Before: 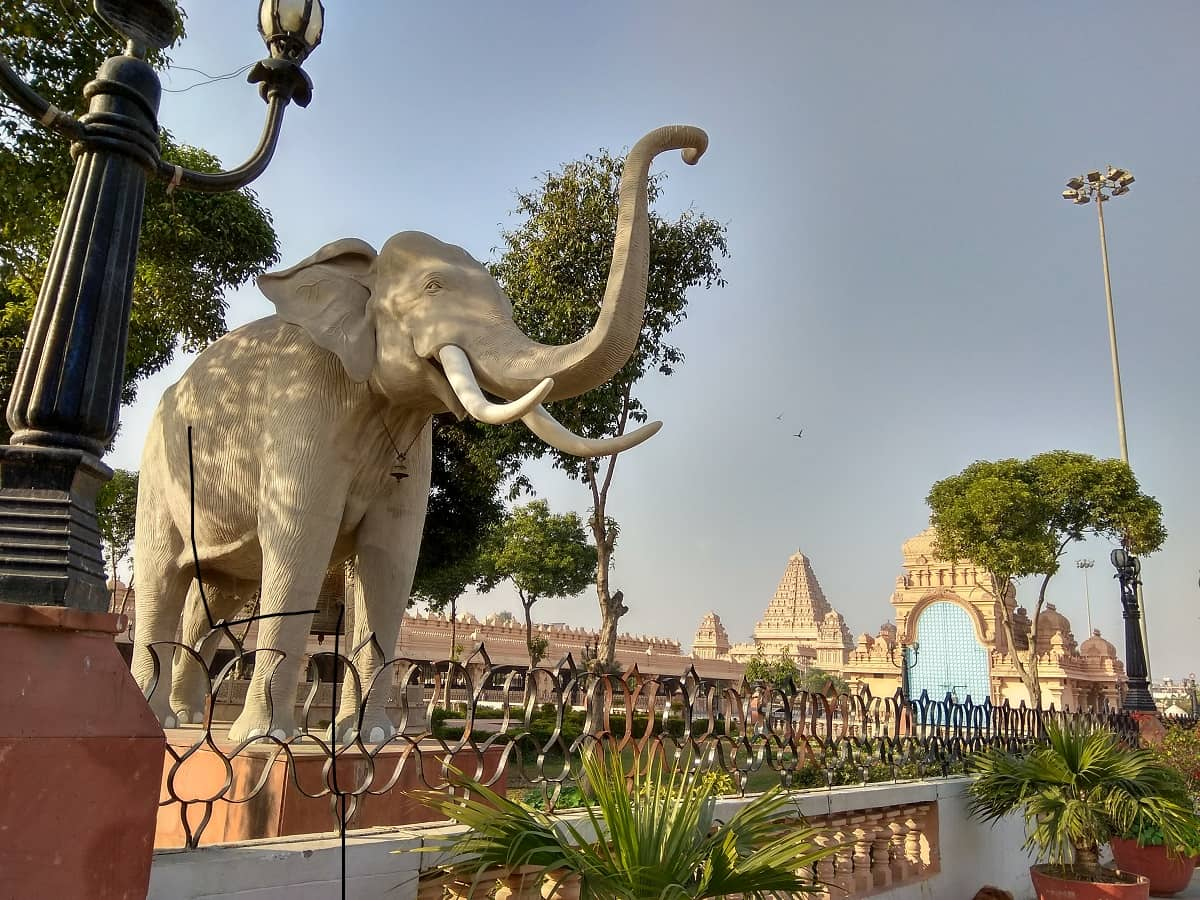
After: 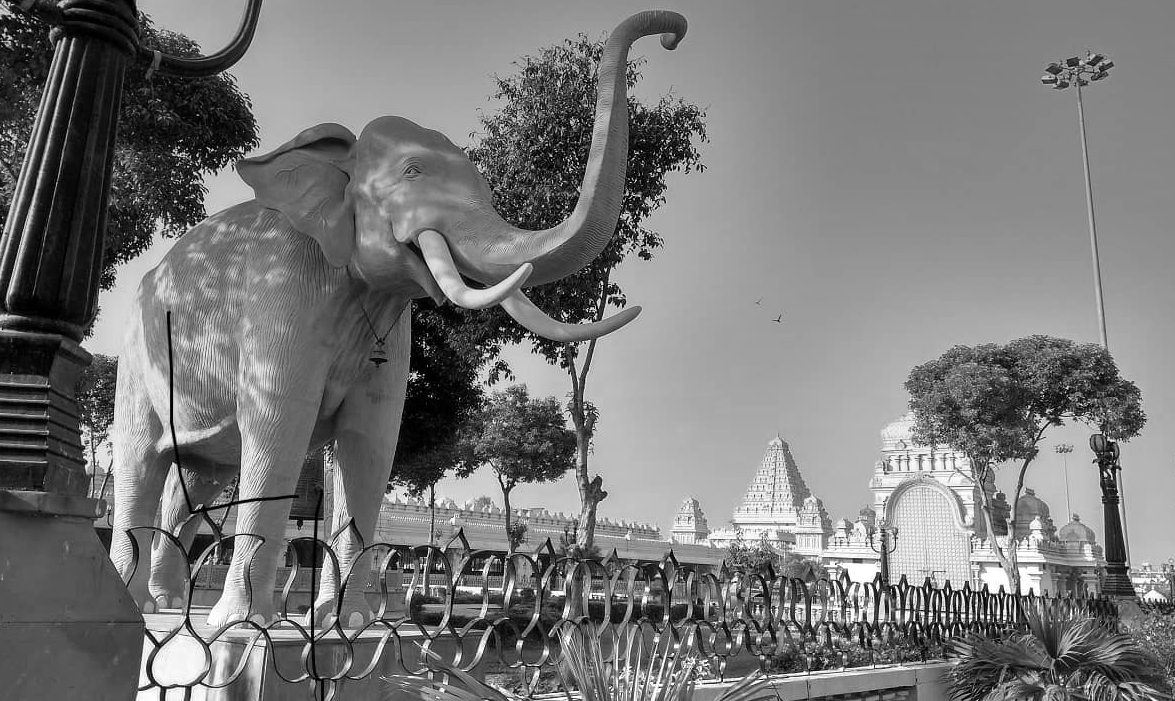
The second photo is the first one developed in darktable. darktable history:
crop and rotate: left 1.814%, top 12.818%, right 0.25%, bottom 9.225%
monochrome: on, module defaults
color zones: curves: ch0 [(0.099, 0.624) (0.257, 0.596) (0.384, 0.376) (0.529, 0.492) (0.697, 0.564) (0.768, 0.532) (0.908, 0.644)]; ch1 [(0.112, 0.564) (0.254, 0.612) (0.432, 0.676) (0.592, 0.456) (0.743, 0.684) (0.888, 0.536)]; ch2 [(0.25, 0.5) (0.469, 0.36) (0.75, 0.5)]
graduated density: hue 238.83°, saturation 50%
